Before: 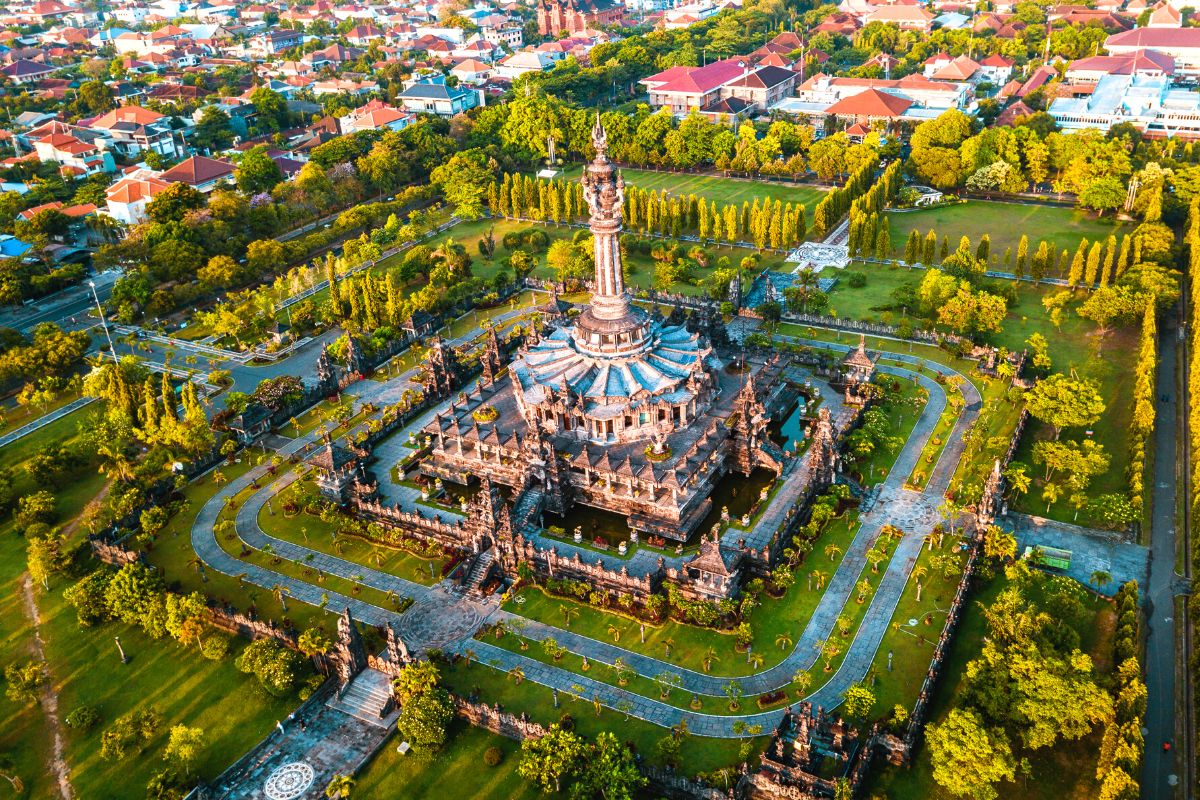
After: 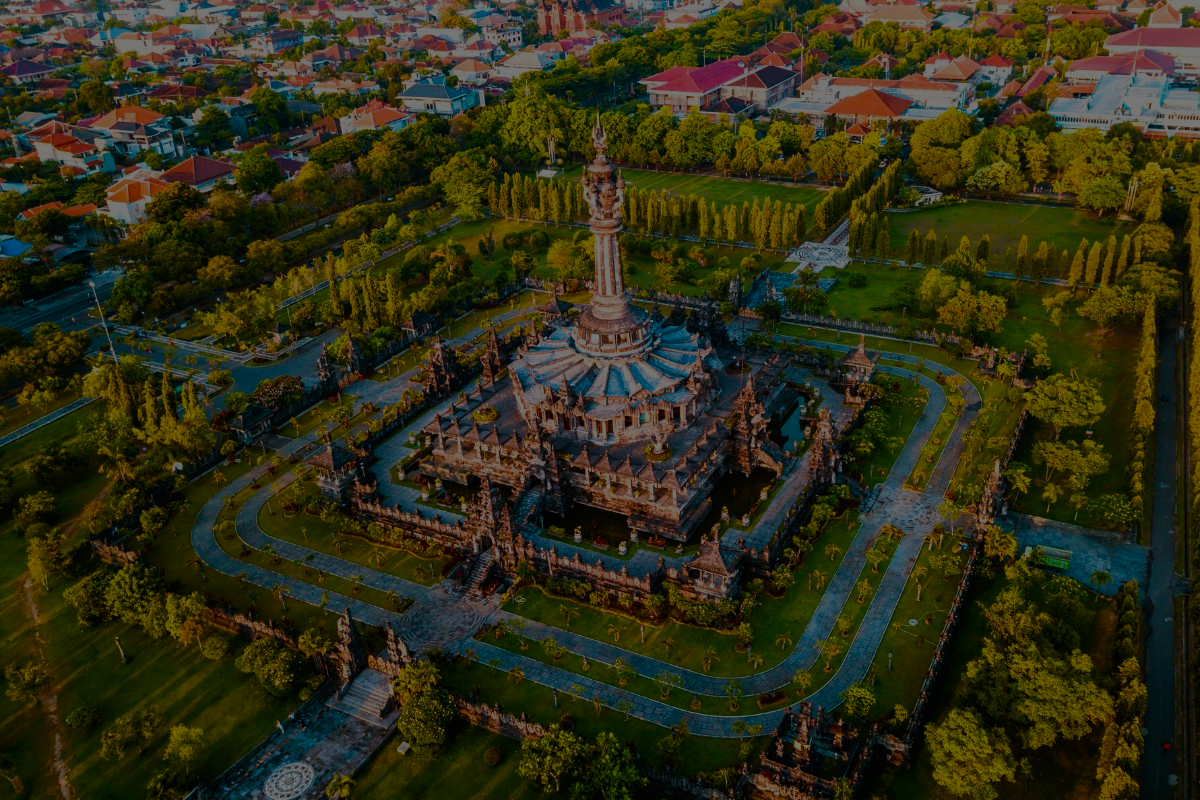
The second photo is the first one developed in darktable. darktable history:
color balance rgb: perceptual saturation grading › global saturation 20%, perceptual saturation grading › highlights -25%, perceptual saturation grading › shadows 25%
exposure: exposure -2.446 EV, compensate highlight preservation false
